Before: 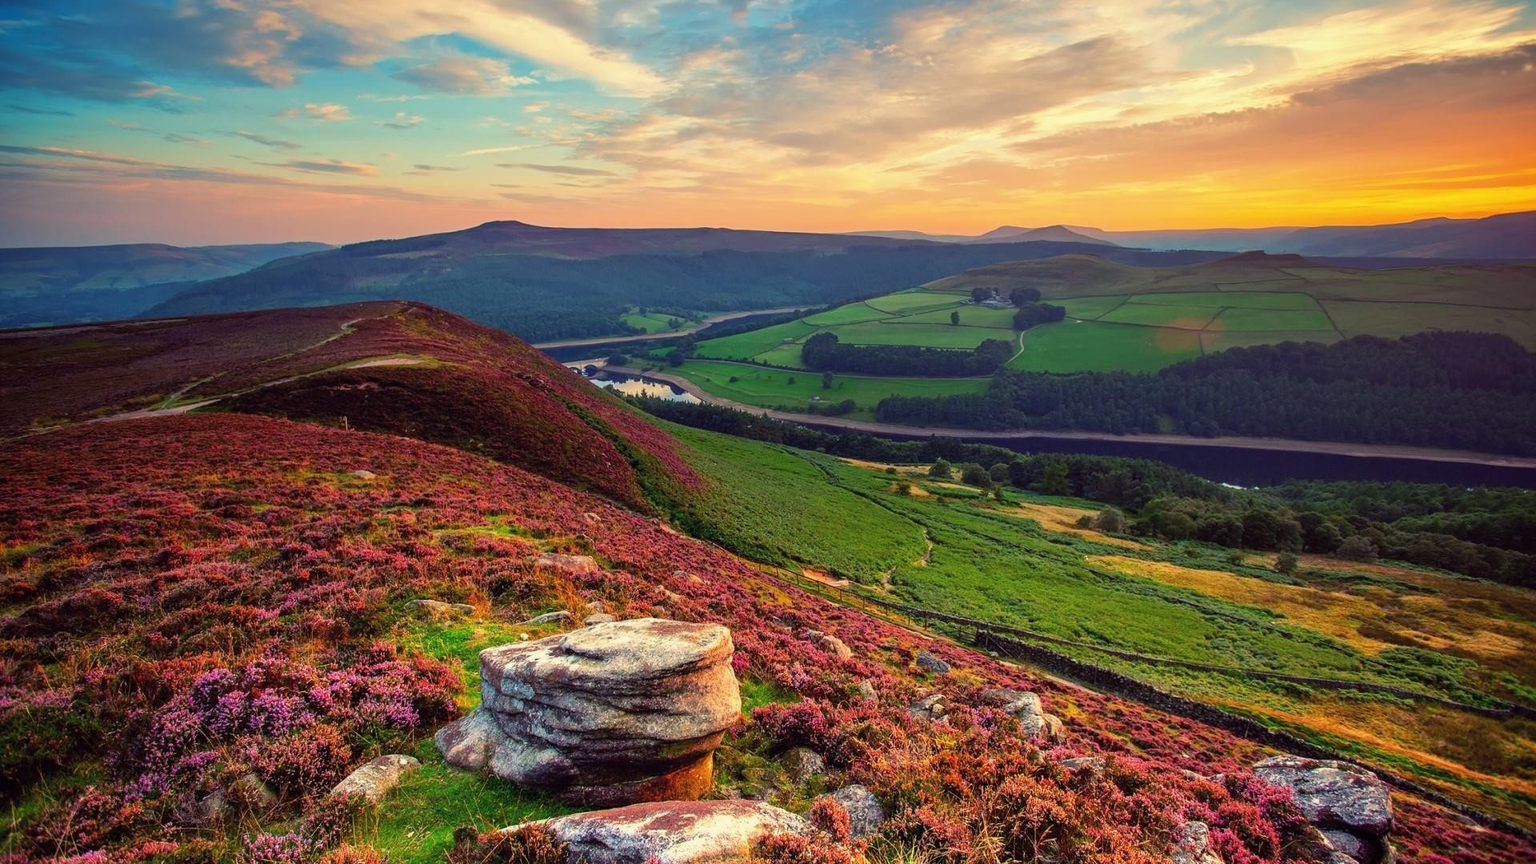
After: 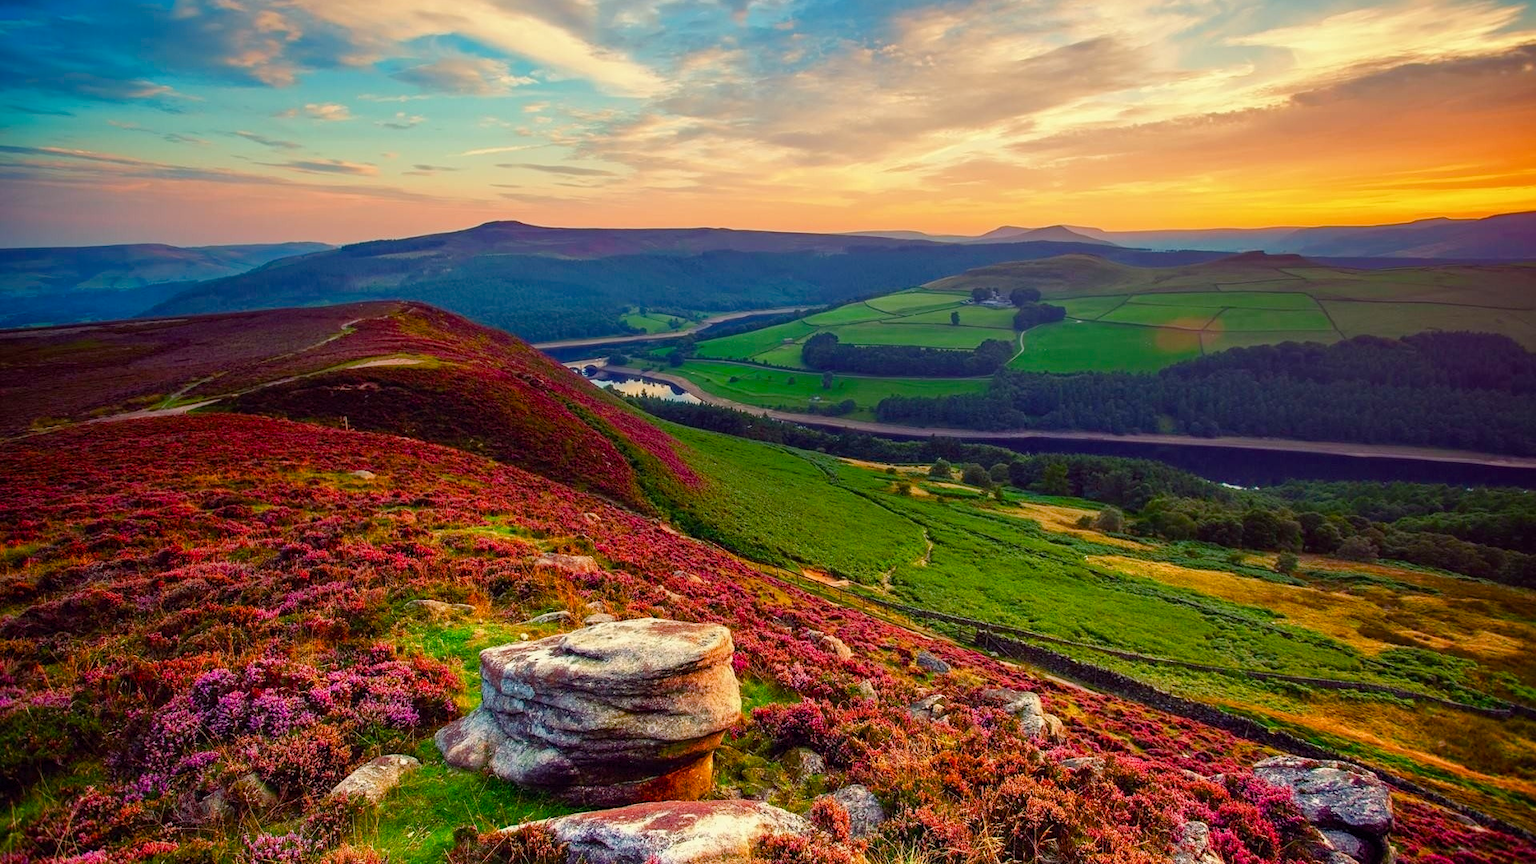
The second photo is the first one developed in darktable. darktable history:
color balance rgb: perceptual saturation grading › global saturation 20%, perceptual saturation grading › highlights -24.962%, perceptual saturation grading › shadows 49.252%, global vibrance 9.983%
